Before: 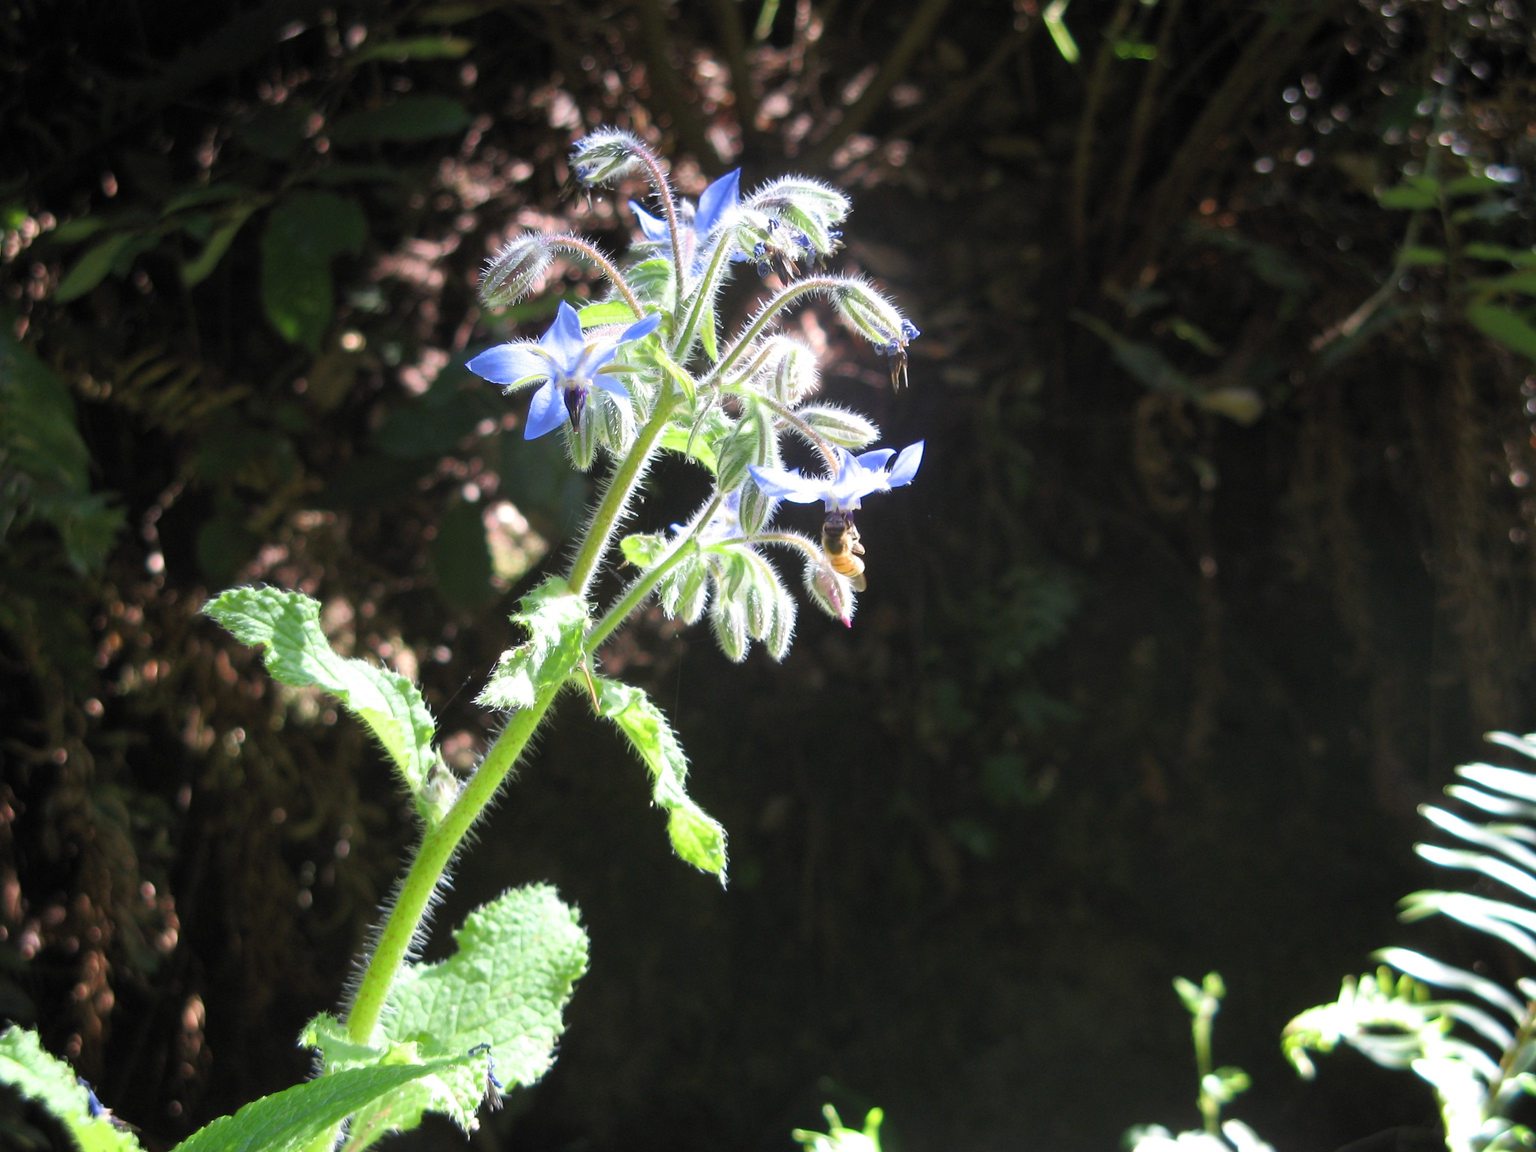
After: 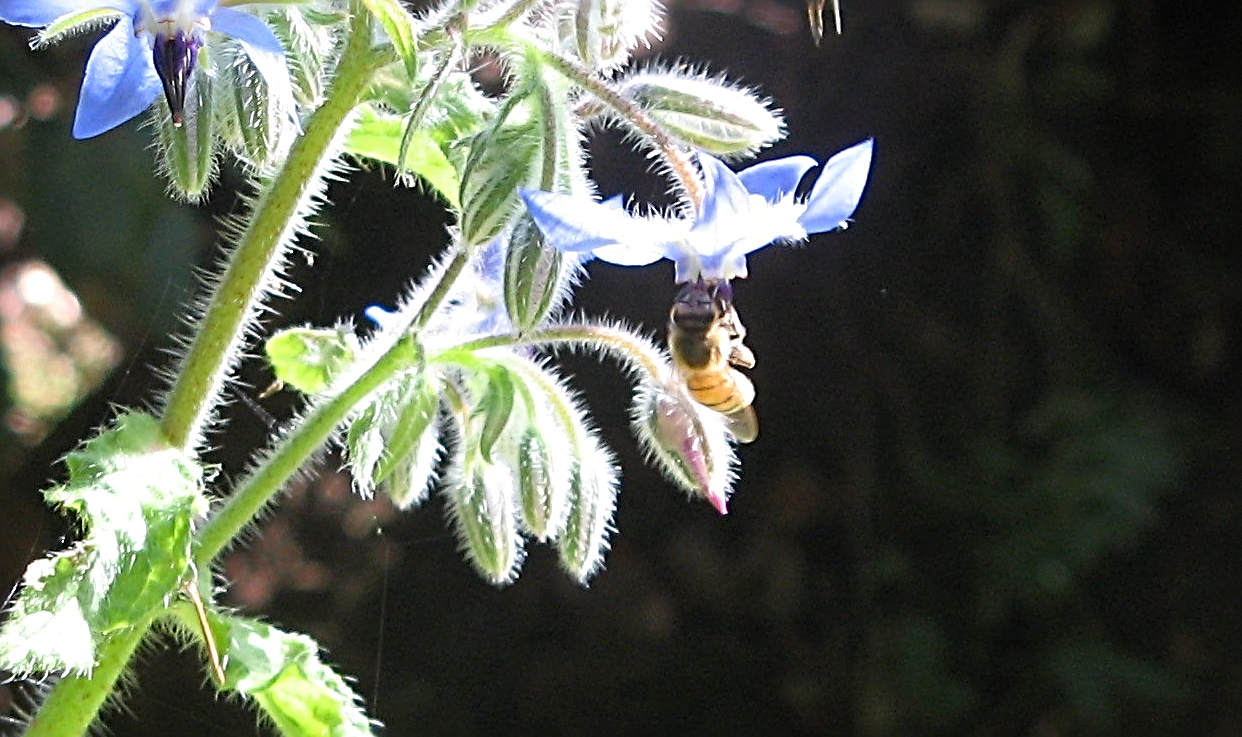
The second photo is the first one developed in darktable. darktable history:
sharpen: radius 3.69, amount 0.928
shadows and highlights: radius 331.84, shadows 53.55, highlights -100, compress 94.63%, highlights color adjustment 73.23%, soften with gaussian
crop: left 31.751%, top 32.172%, right 27.8%, bottom 35.83%
tone equalizer: on, module defaults
